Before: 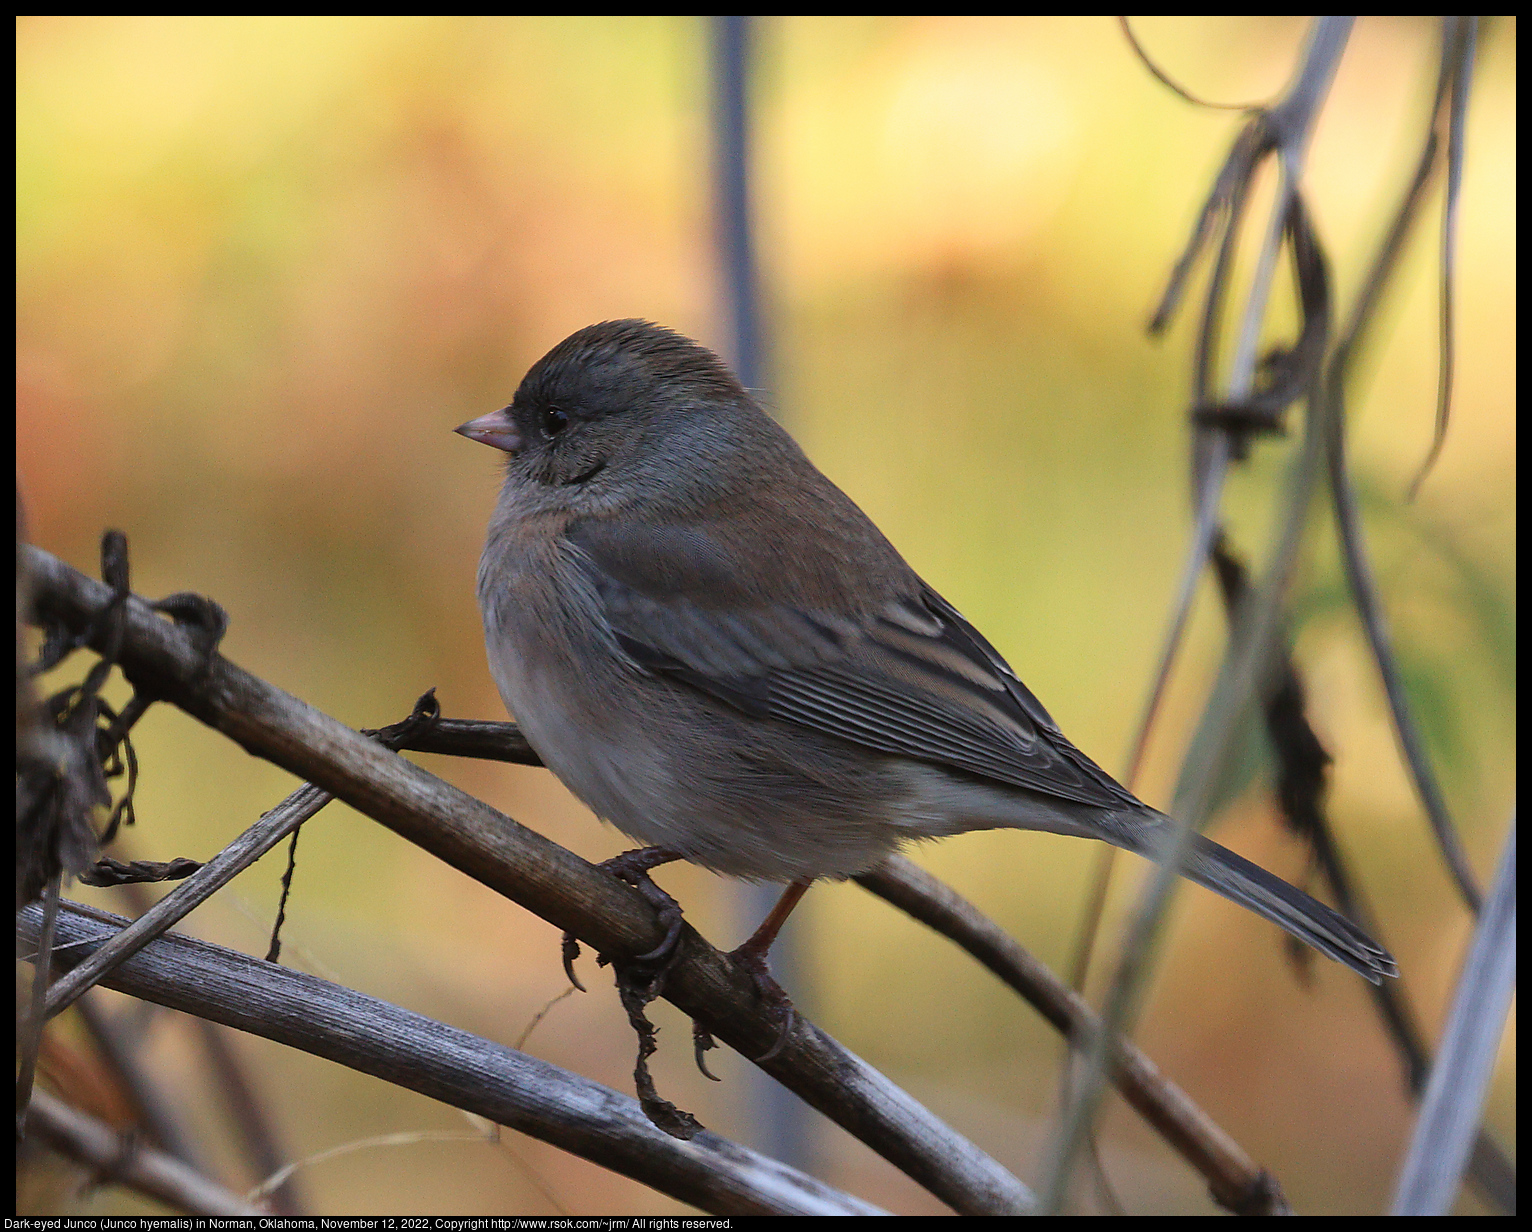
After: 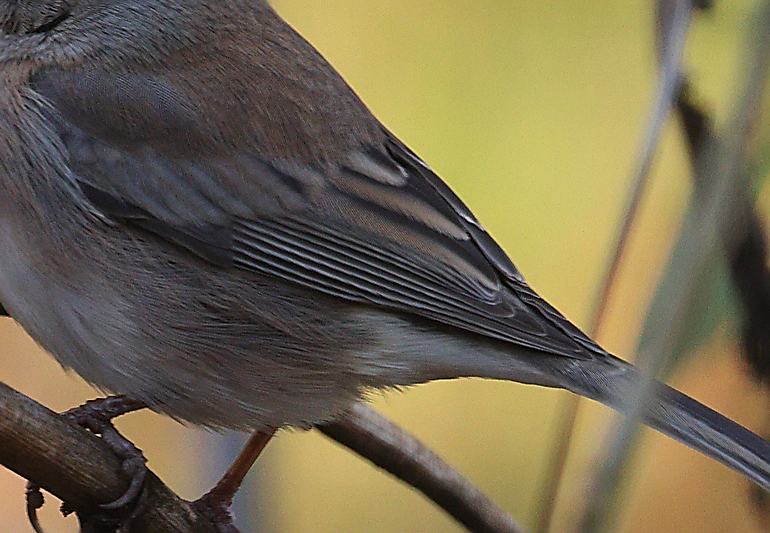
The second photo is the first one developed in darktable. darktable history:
sharpen: on, module defaults
crop: left 35.03%, top 36.625%, right 14.663%, bottom 20.057%
